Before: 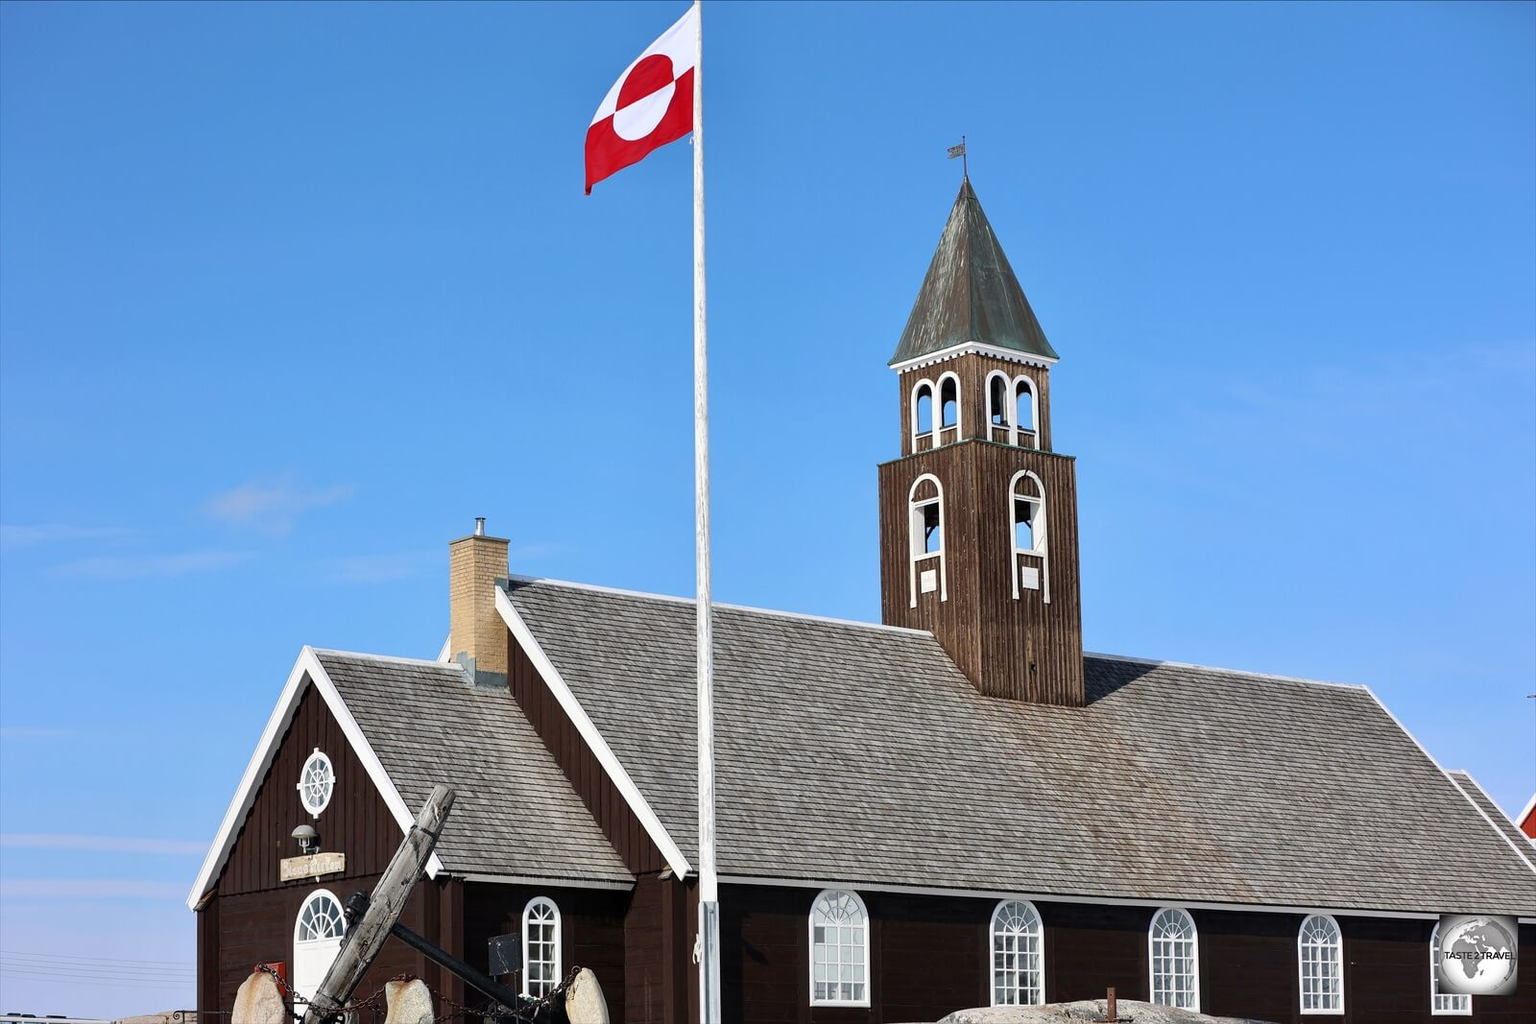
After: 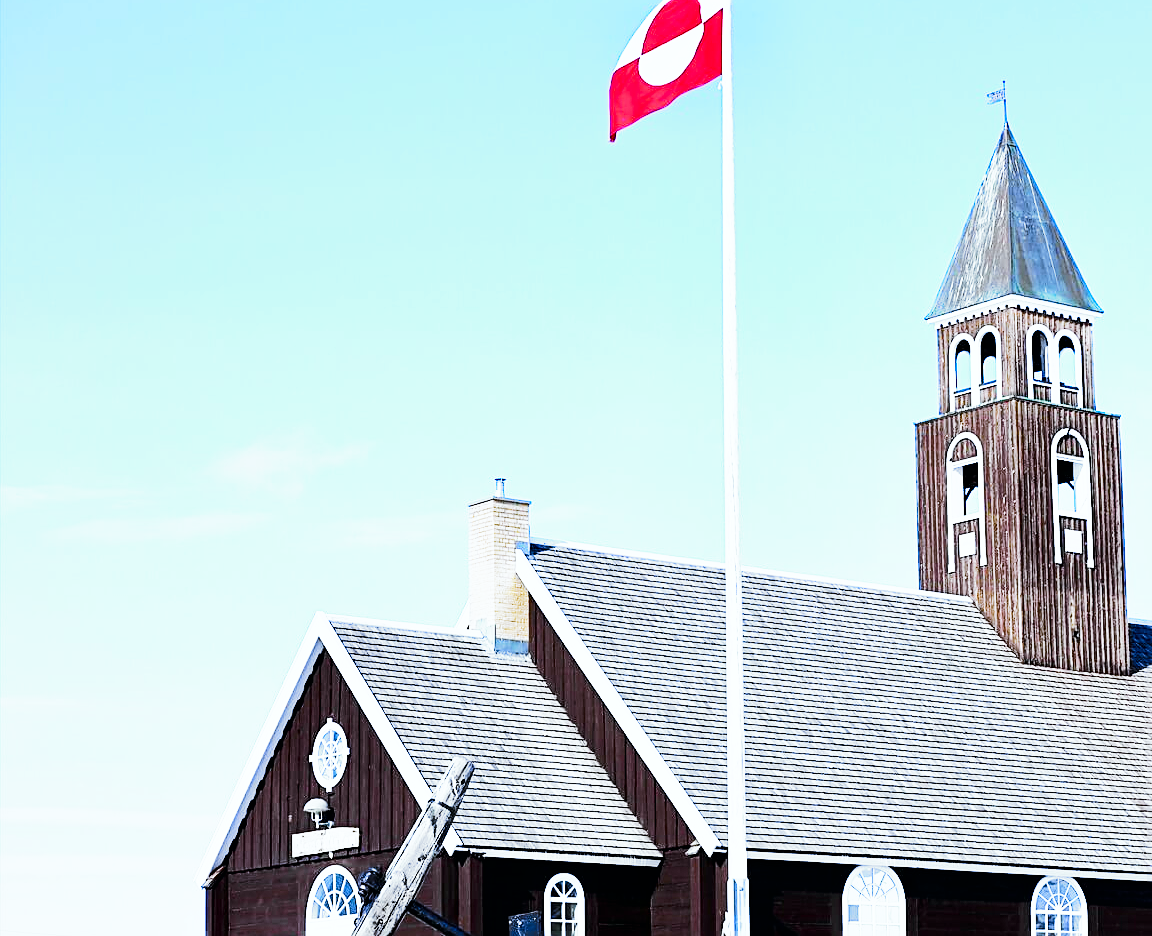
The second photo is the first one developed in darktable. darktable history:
exposure: black level correction 0.001, exposure 0.5 EV, compensate exposure bias true, compensate highlight preservation false
crop: top 5.803%, right 27.864%, bottom 5.804%
base curve: curves: ch0 [(0, 0) (0.007, 0.004) (0.027, 0.03) (0.046, 0.07) (0.207, 0.54) (0.442, 0.872) (0.673, 0.972) (1, 1)], preserve colors none
white balance: red 0.871, blue 1.249
contrast brightness saturation: contrast 0.04, saturation 0.07
tone curve: curves: ch0 [(0, 0) (0.037, 0.011) (0.131, 0.108) (0.279, 0.279) (0.476, 0.554) (0.617, 0.693) (0.704, 0.77) (0.813, 0.852) (0.916, 0.924) (1, 0.993)]; ch1 [(0, 0) (0.318, 0.278) (0.444, 0.427) (0.493, 0.492) (0.508, 0.502) (0.534, 0.529) (0.562, 0.563) (0.626, 0.662) (0.746, 0.764) (1, 1)]; ch2 [(0, 0) (0.316, 0.292) (0.381, 0.37) (0.423, 0.448) (0.476, 0.492) (0.502, 0.498) (0.522, 0.518) (0.533, 0.532) (0.586, 0.631) (0.634, 0.663) (0.7, 0.7) (0.861, 0.808) (1, 0.951)], color space Lab, independent channels, preserve colors none
sharpen: on, module defaults
rgb curve: mode RGB, independent channels
